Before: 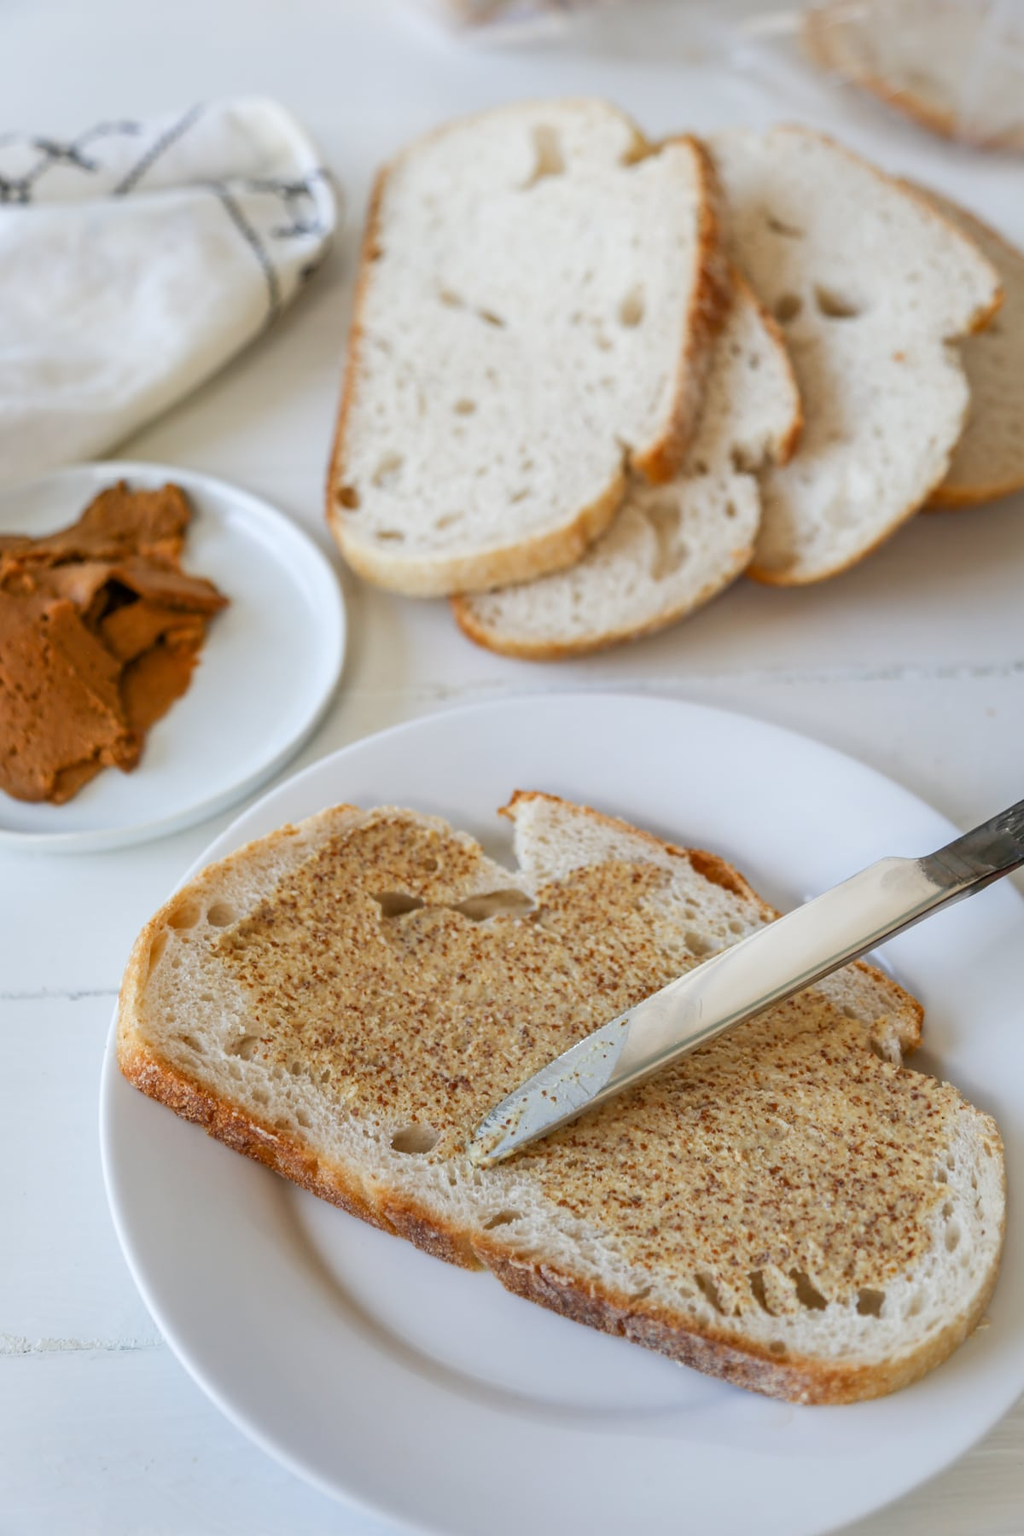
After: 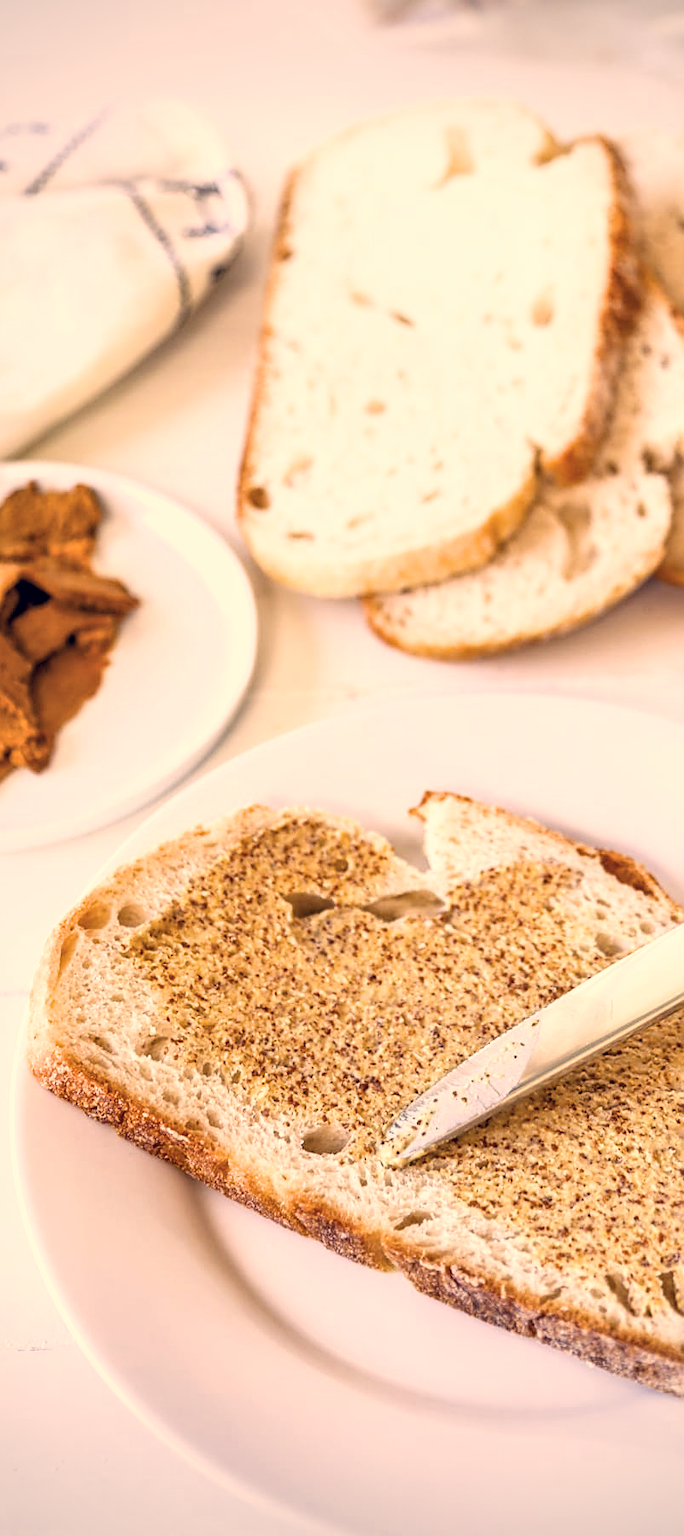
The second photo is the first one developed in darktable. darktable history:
local contrast: detail 130%
sharpen: on, module defaults
color balance rgb: highlights gain › chroma 0.261%, highlights gain › hue 331.04°, perceptual saturation grading › global saturation 11.955%, global vibrance 30.526%, contrast 10.615%
filmic rgb: black relative exposure -14.19 EV, white relative exposure 3.39 EV, hardness 7.85, contrast 0.994
color correction: highlights a* 19.88, highlights b* 27.87, shadows a* 3.38, shadows b* -17.8, saturation 0.732
crop and rotate: left 8.829%, right 24.269%
exposure: black level correction 0, exposure 0.952 EV, compensate highlight preservation false
vignetting: on, module defaults
